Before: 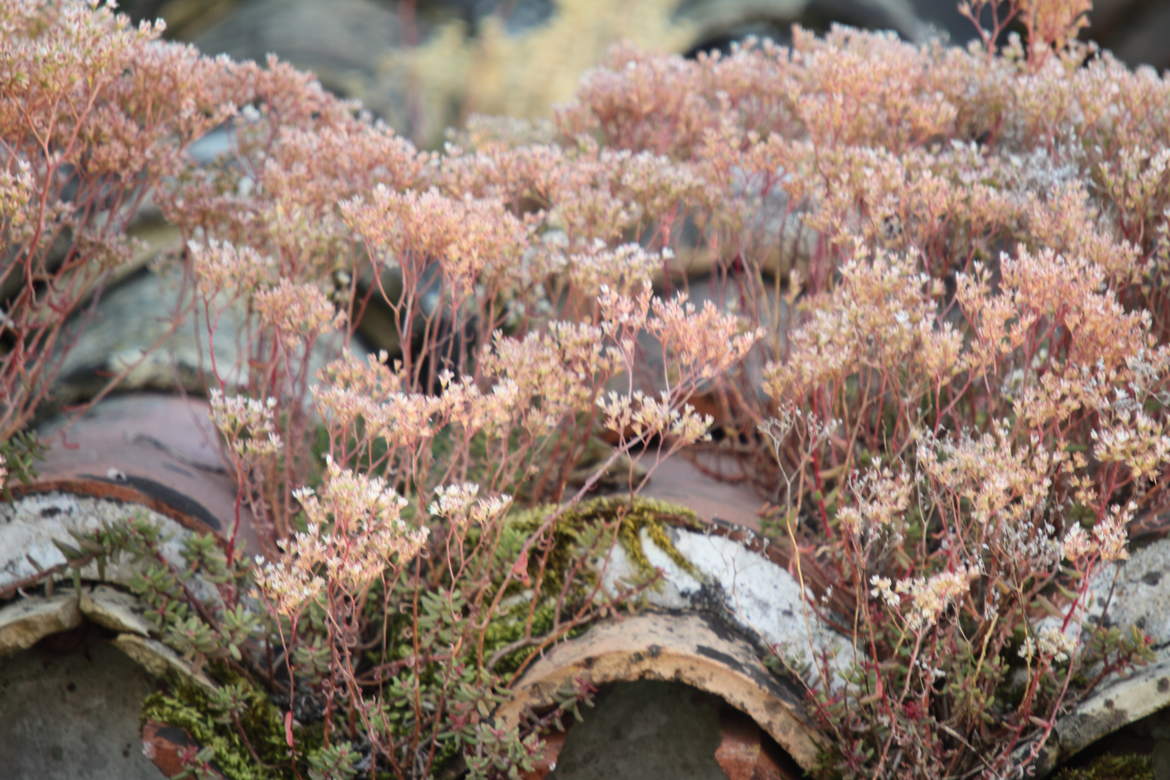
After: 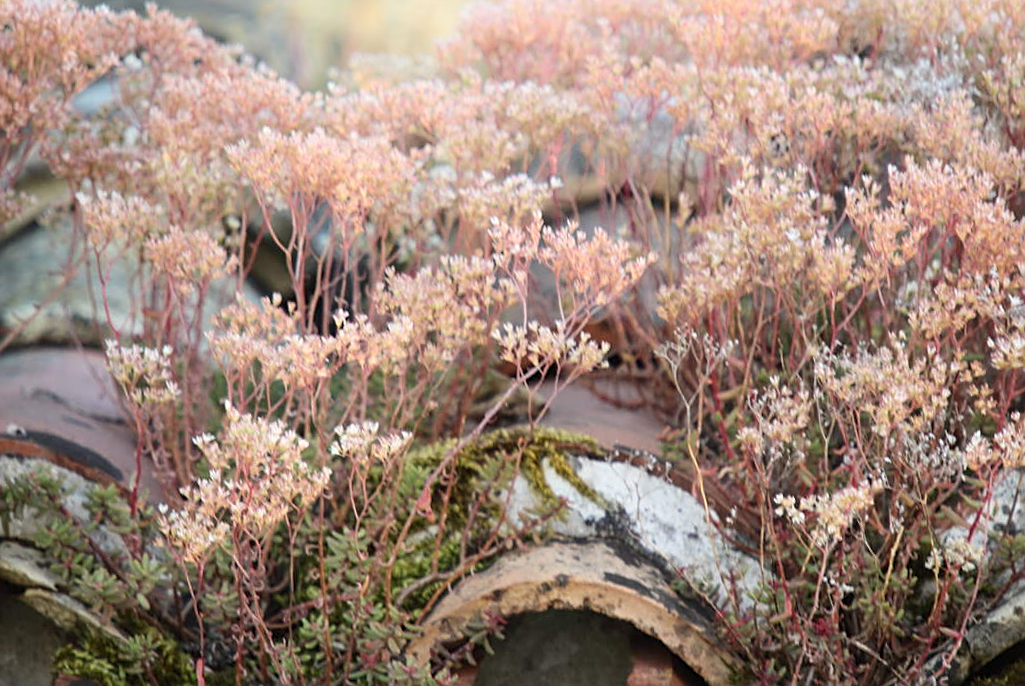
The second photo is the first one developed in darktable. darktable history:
crop and rotate: angle 2.77°, left 6.088%, top 5.71%
sharpen: on, module defaults
shadows and highlights: shadows -22.19, highlights 99.08, soften with gaussian
